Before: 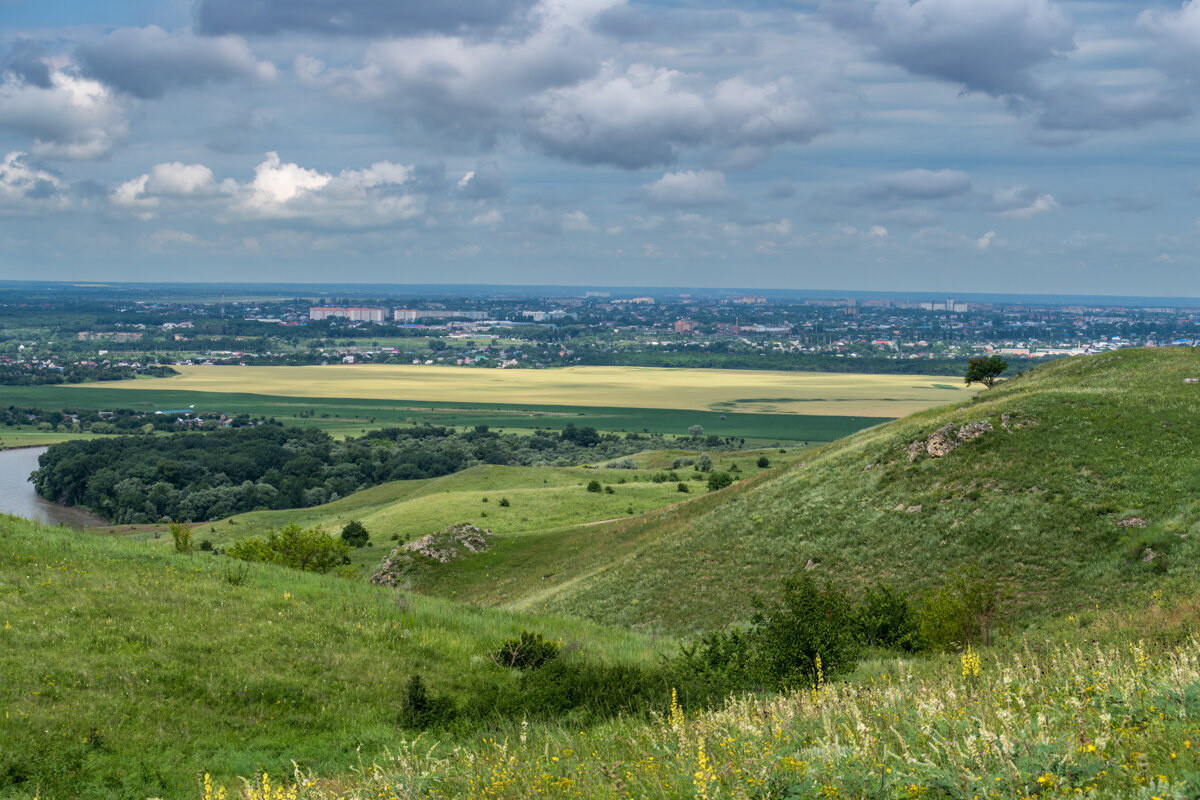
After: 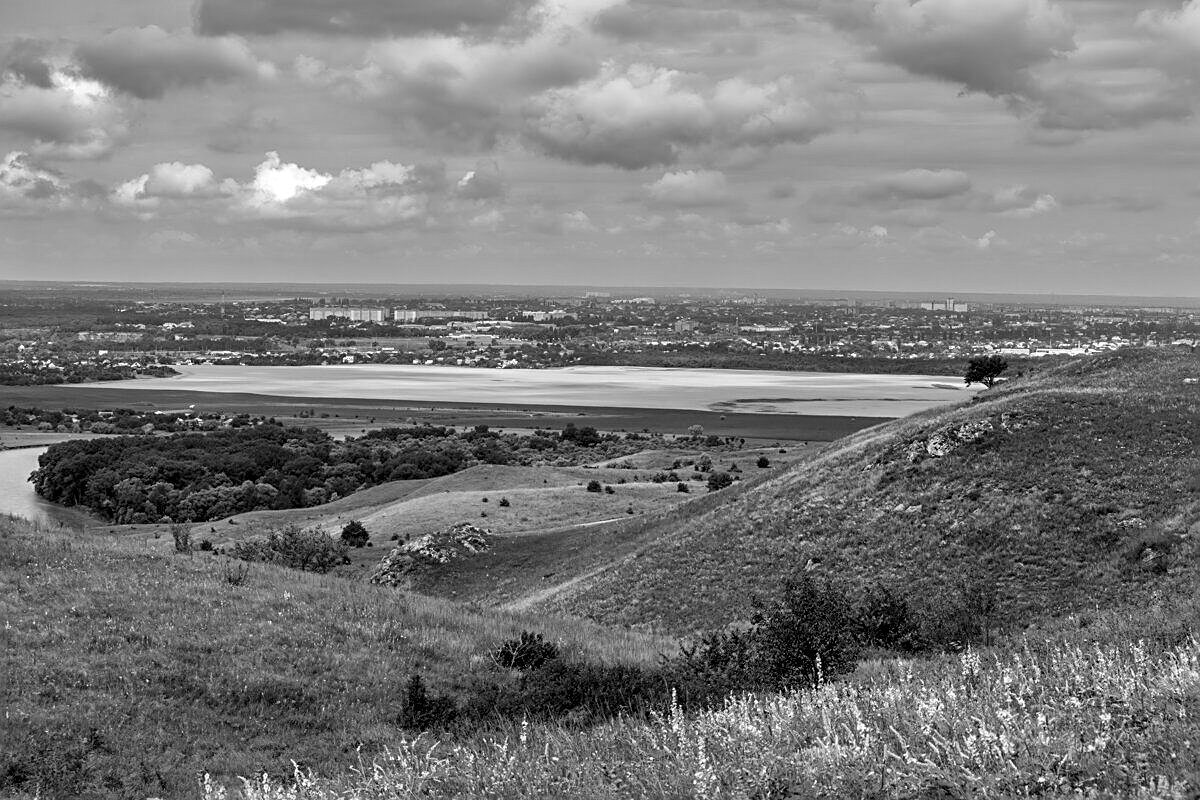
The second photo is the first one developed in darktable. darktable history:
contrast equalizer: octaves 7, y [[0.6 ×6], [0.55 ×6], [0 ×6], [0 ×6], [0 ×6]], mix 0.785
sharpen: on, module defaults
color calibration: output gray [0.21, 0.42, 0.37, 0], gray › normalize channels true, illuminant same as pipeline (D50), x 0.347, y 0.358, temperature 5000.31 K, gamut compression 0.023
